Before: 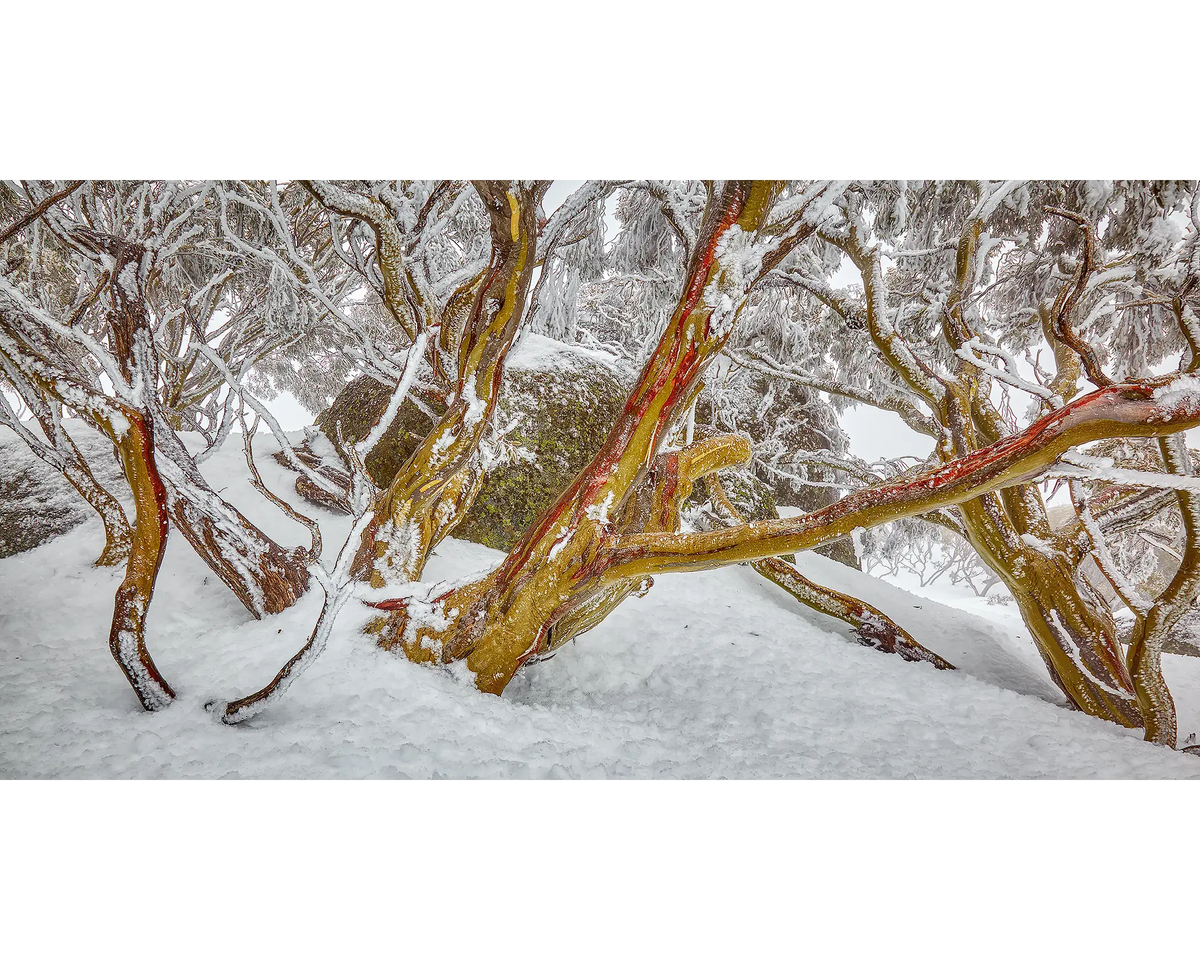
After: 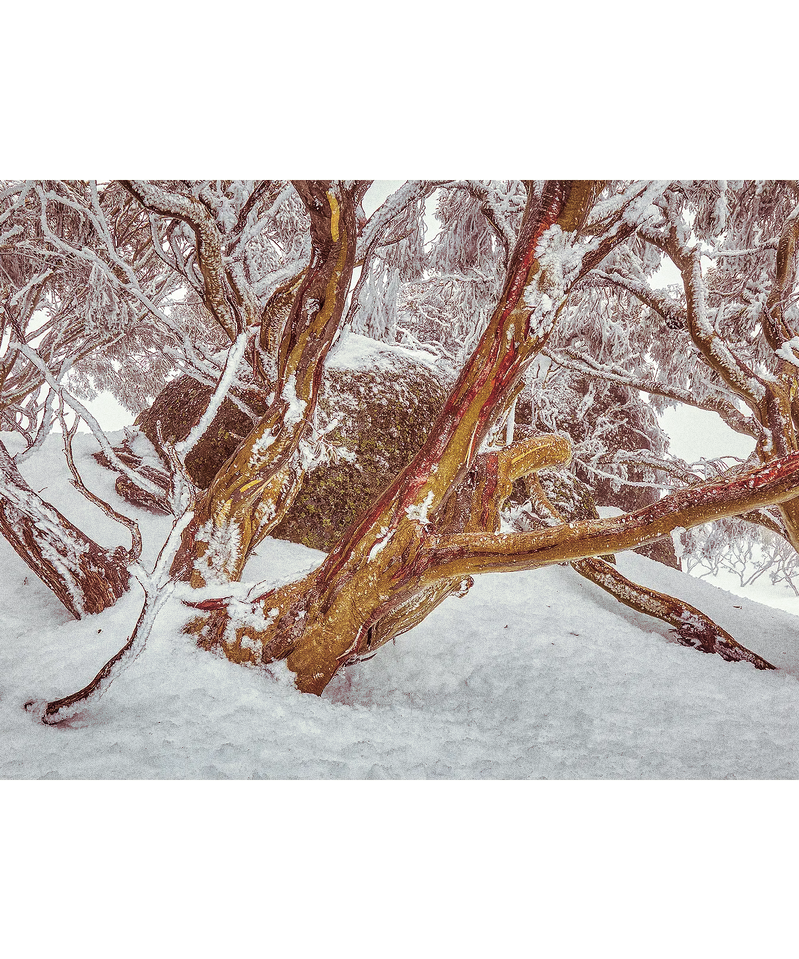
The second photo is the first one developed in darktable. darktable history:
crop and rotate: left 15.055%, right 18.278%
split-toning: on, module defaults
grain: coarseness 0.09 ISO, strength 40%
